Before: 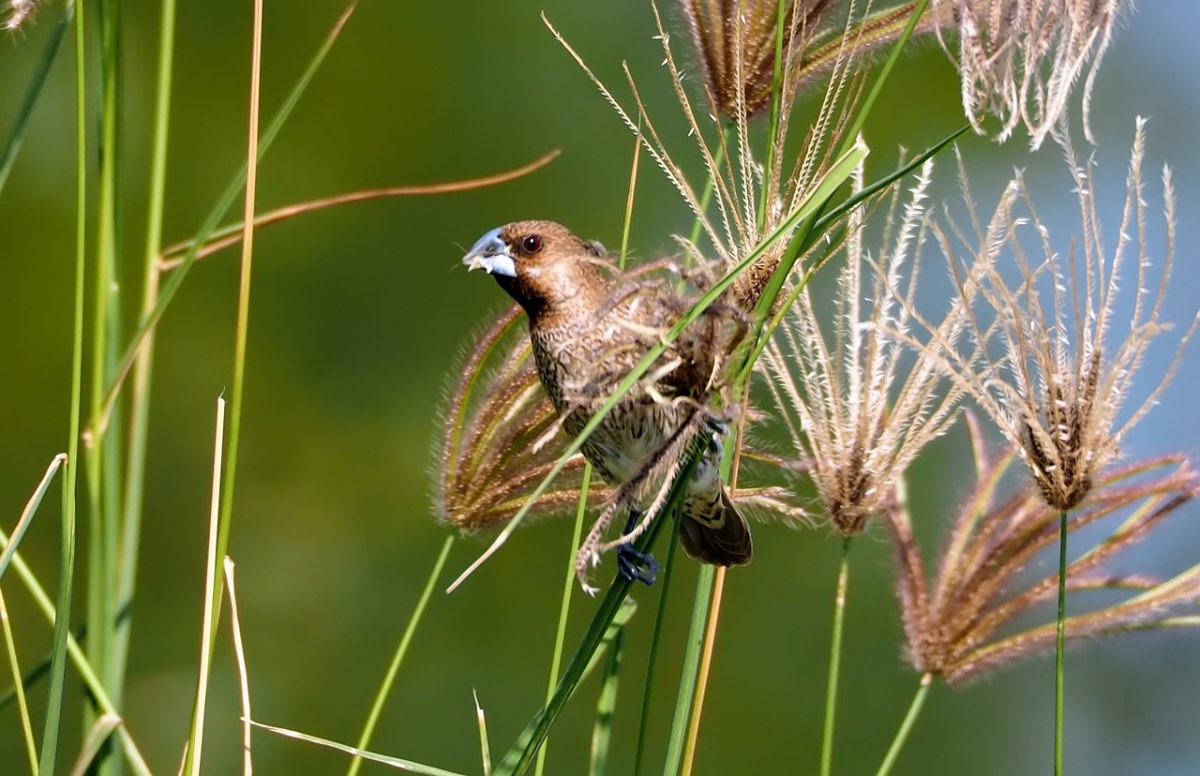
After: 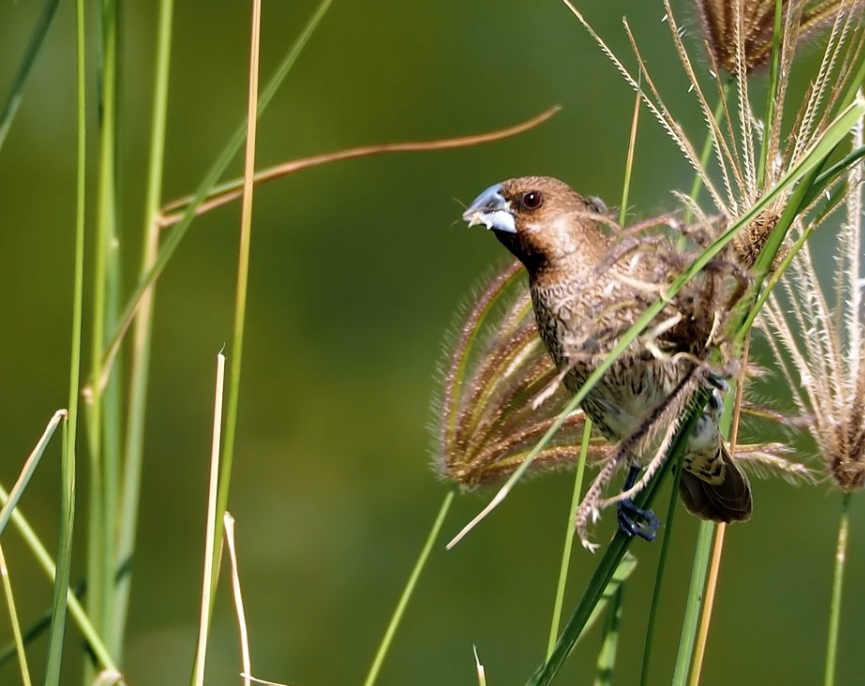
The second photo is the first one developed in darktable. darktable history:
crop: top 5.741%, right 27.861%, bottom 5.749%
contrast brightness saturation: saturation -0.08
